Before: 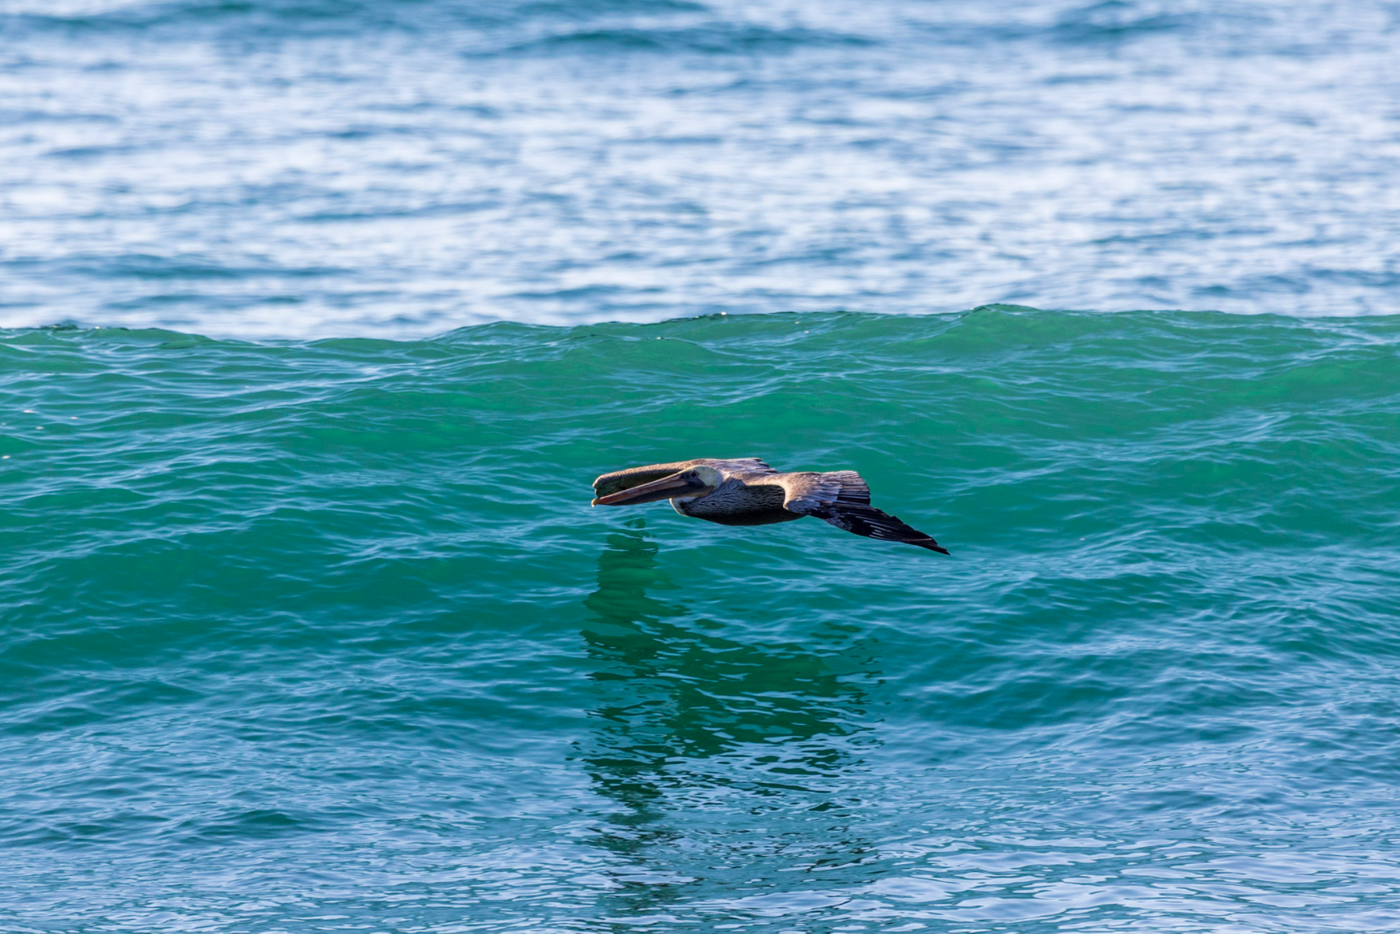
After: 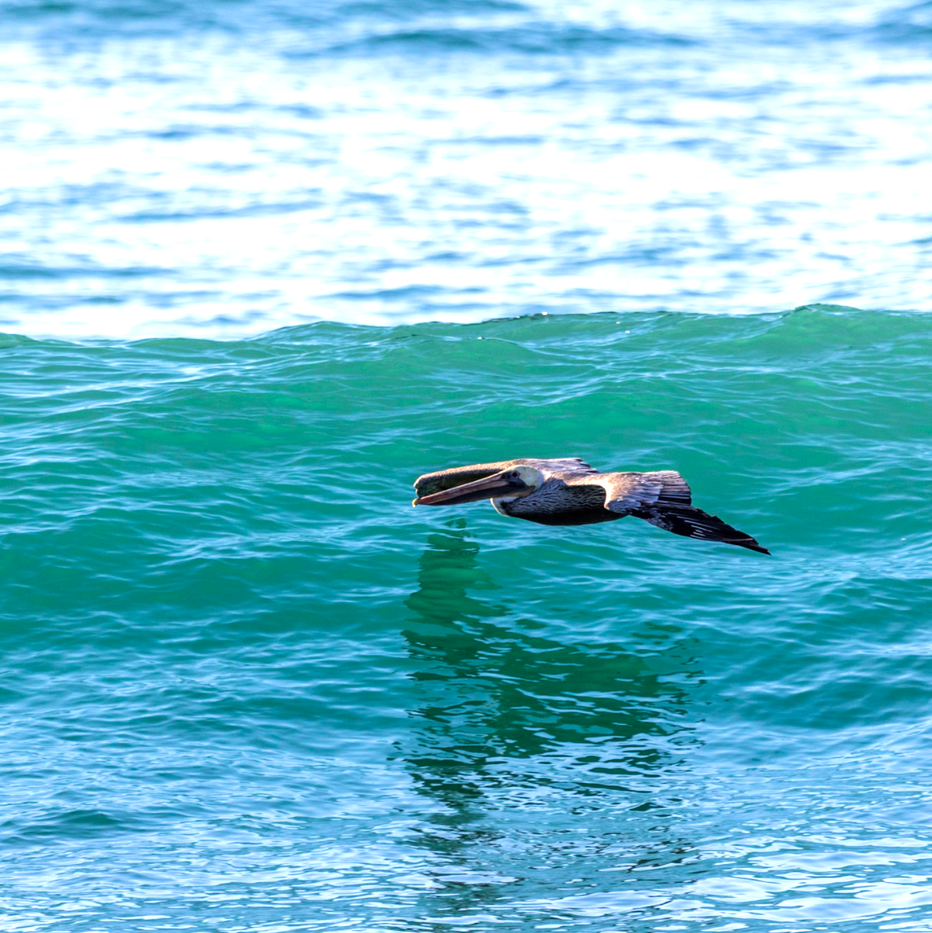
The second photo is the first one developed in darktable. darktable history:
tone equalizer: -8 EV -0.75 EV, -7 EV -0.667 EV, -6 EV -0.6 EV, -5 EV -0.41 EV, -3 EV 0.398 EV, -2 EV 0.6 EV, -1 EV 0.695 EV, +0 EV 0.736 EV
crop and rotate: left 12.872%, right 20.486%
base curve: curves: ch0 [(0, 0) (0.283, 0.295) (1, 1)]
